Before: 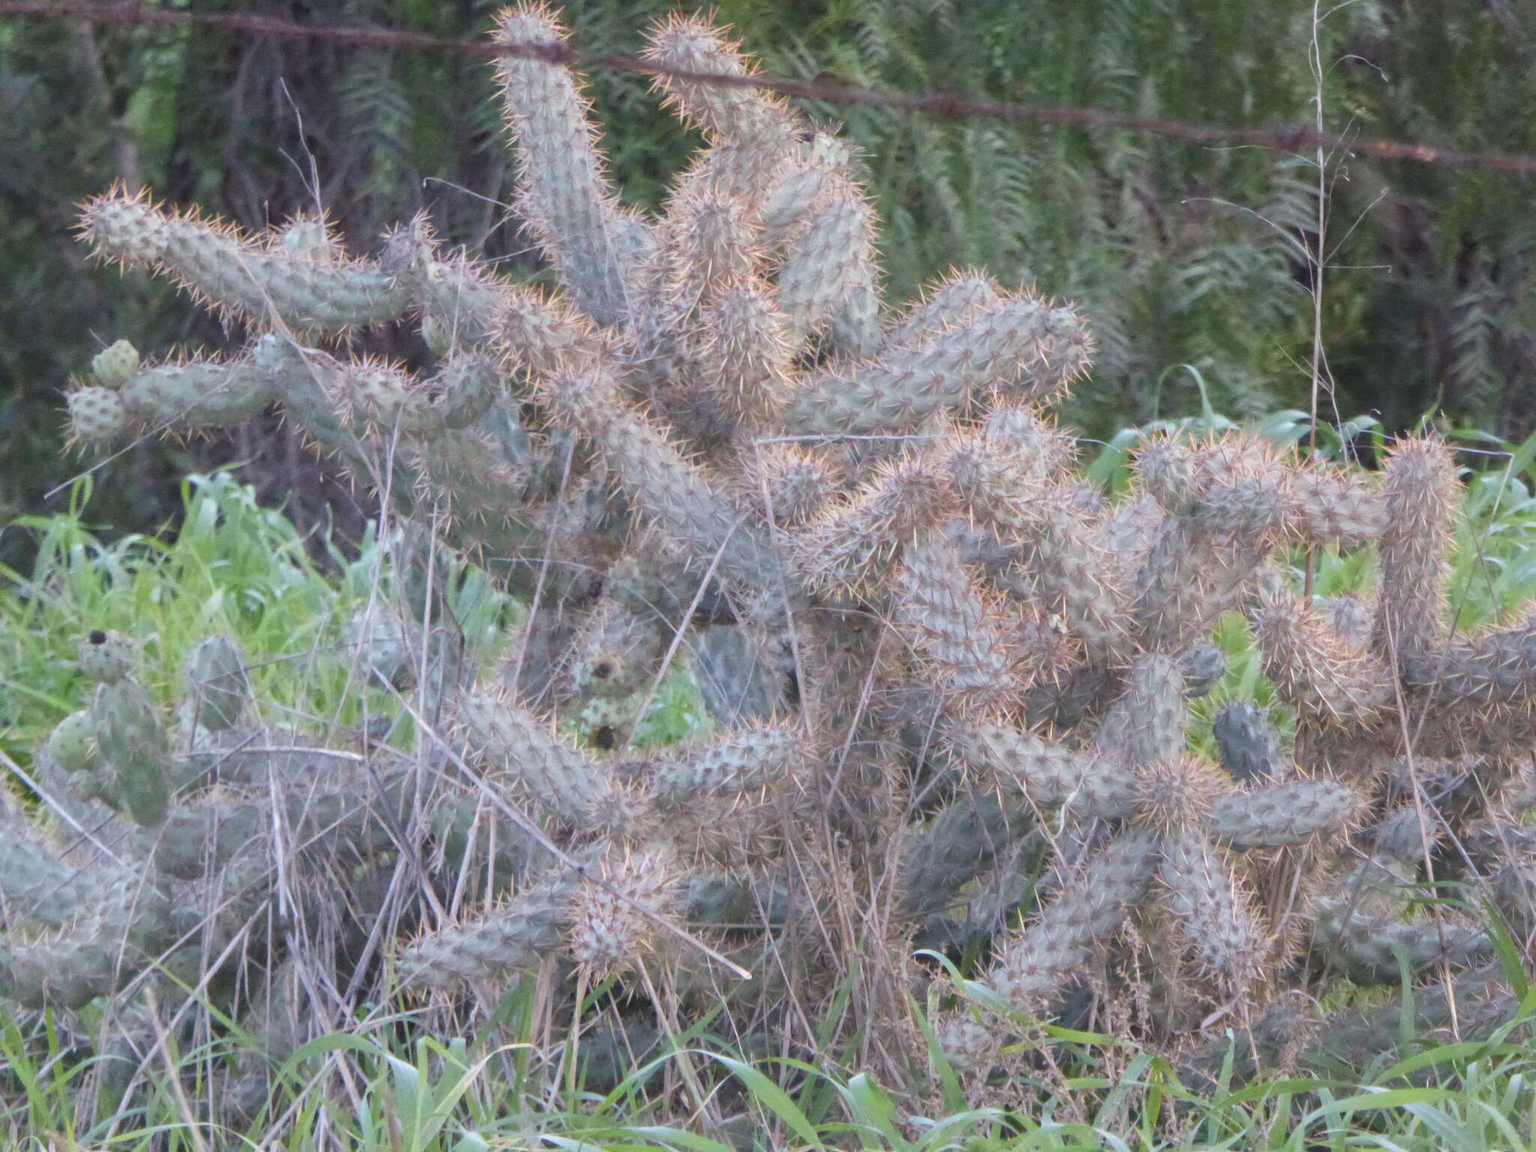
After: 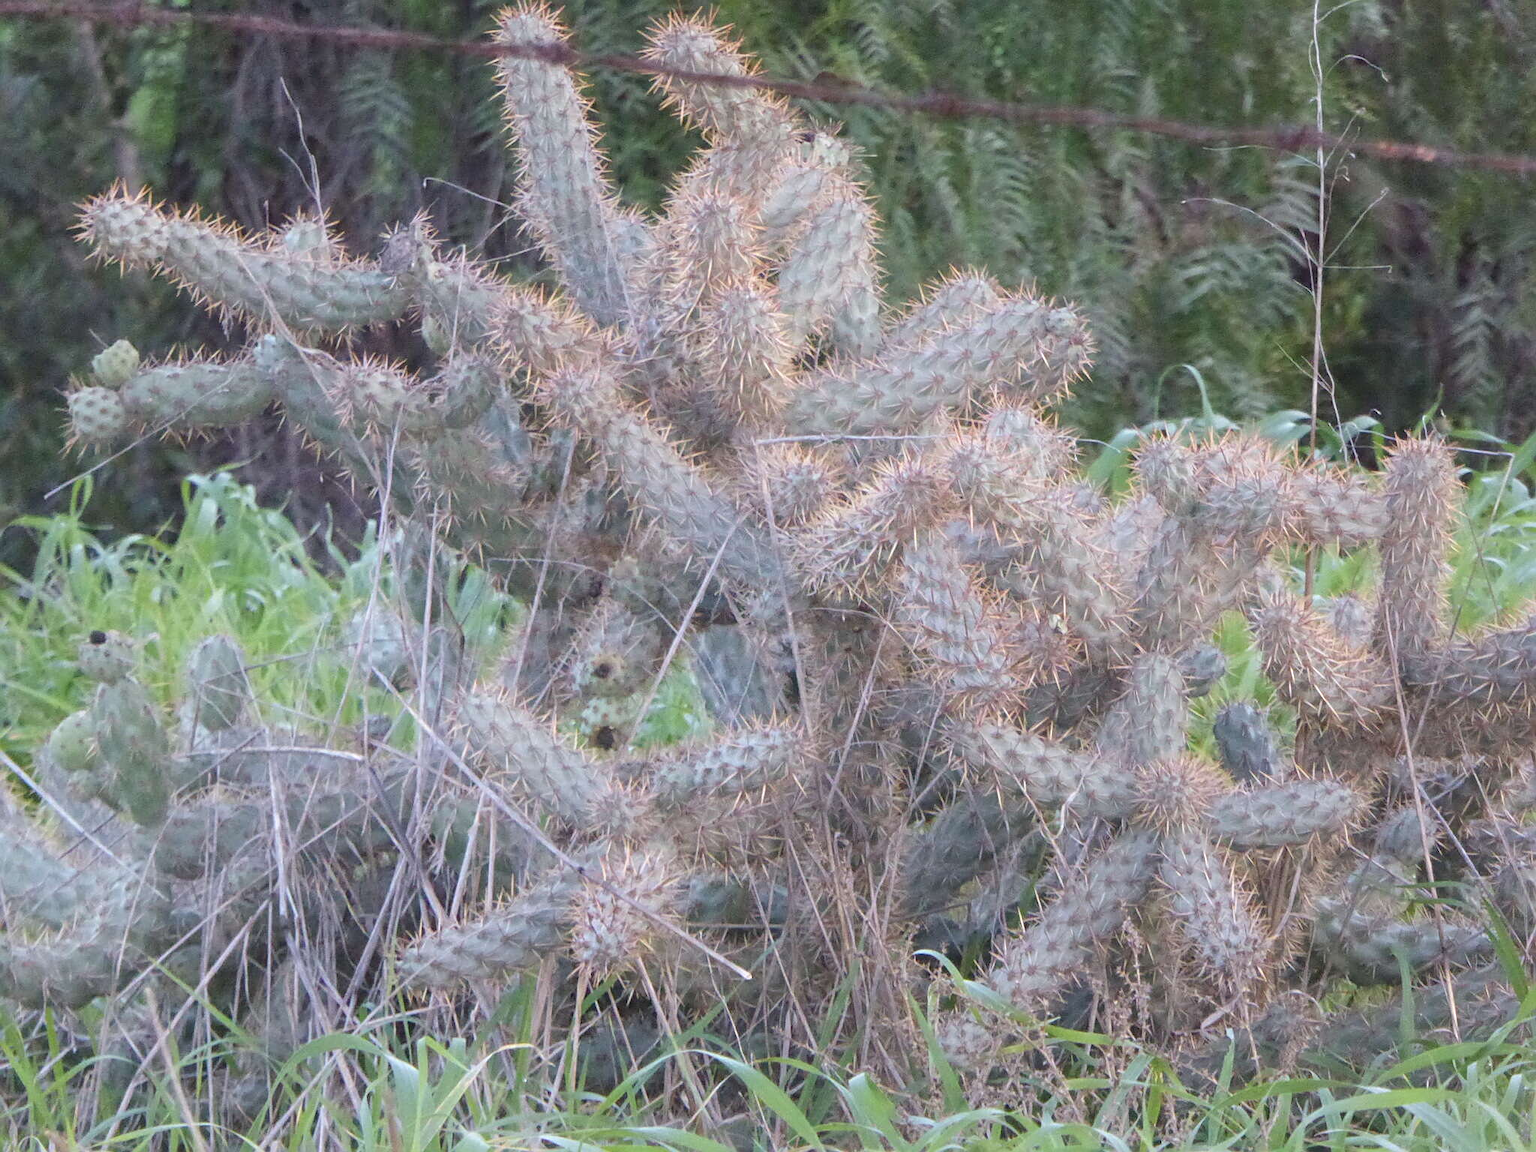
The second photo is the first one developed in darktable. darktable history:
shadows and highlights: highlights 69.76, soften with gaussian
sharpen: on, module defaults
